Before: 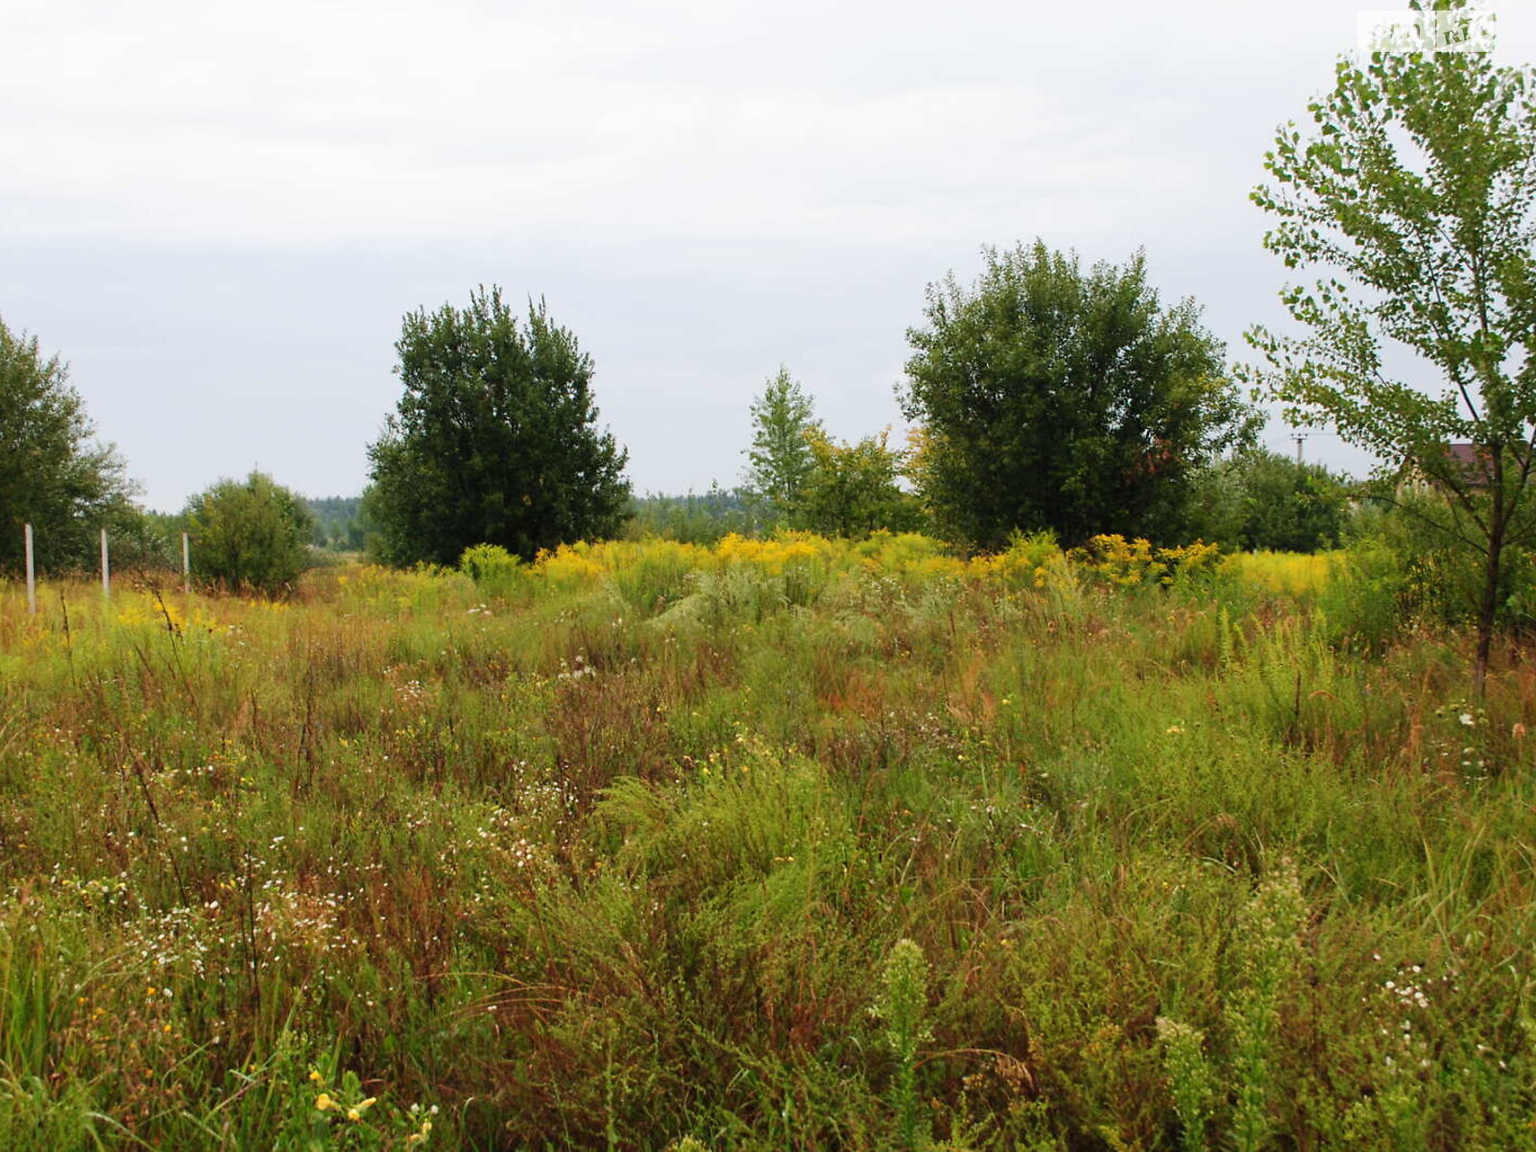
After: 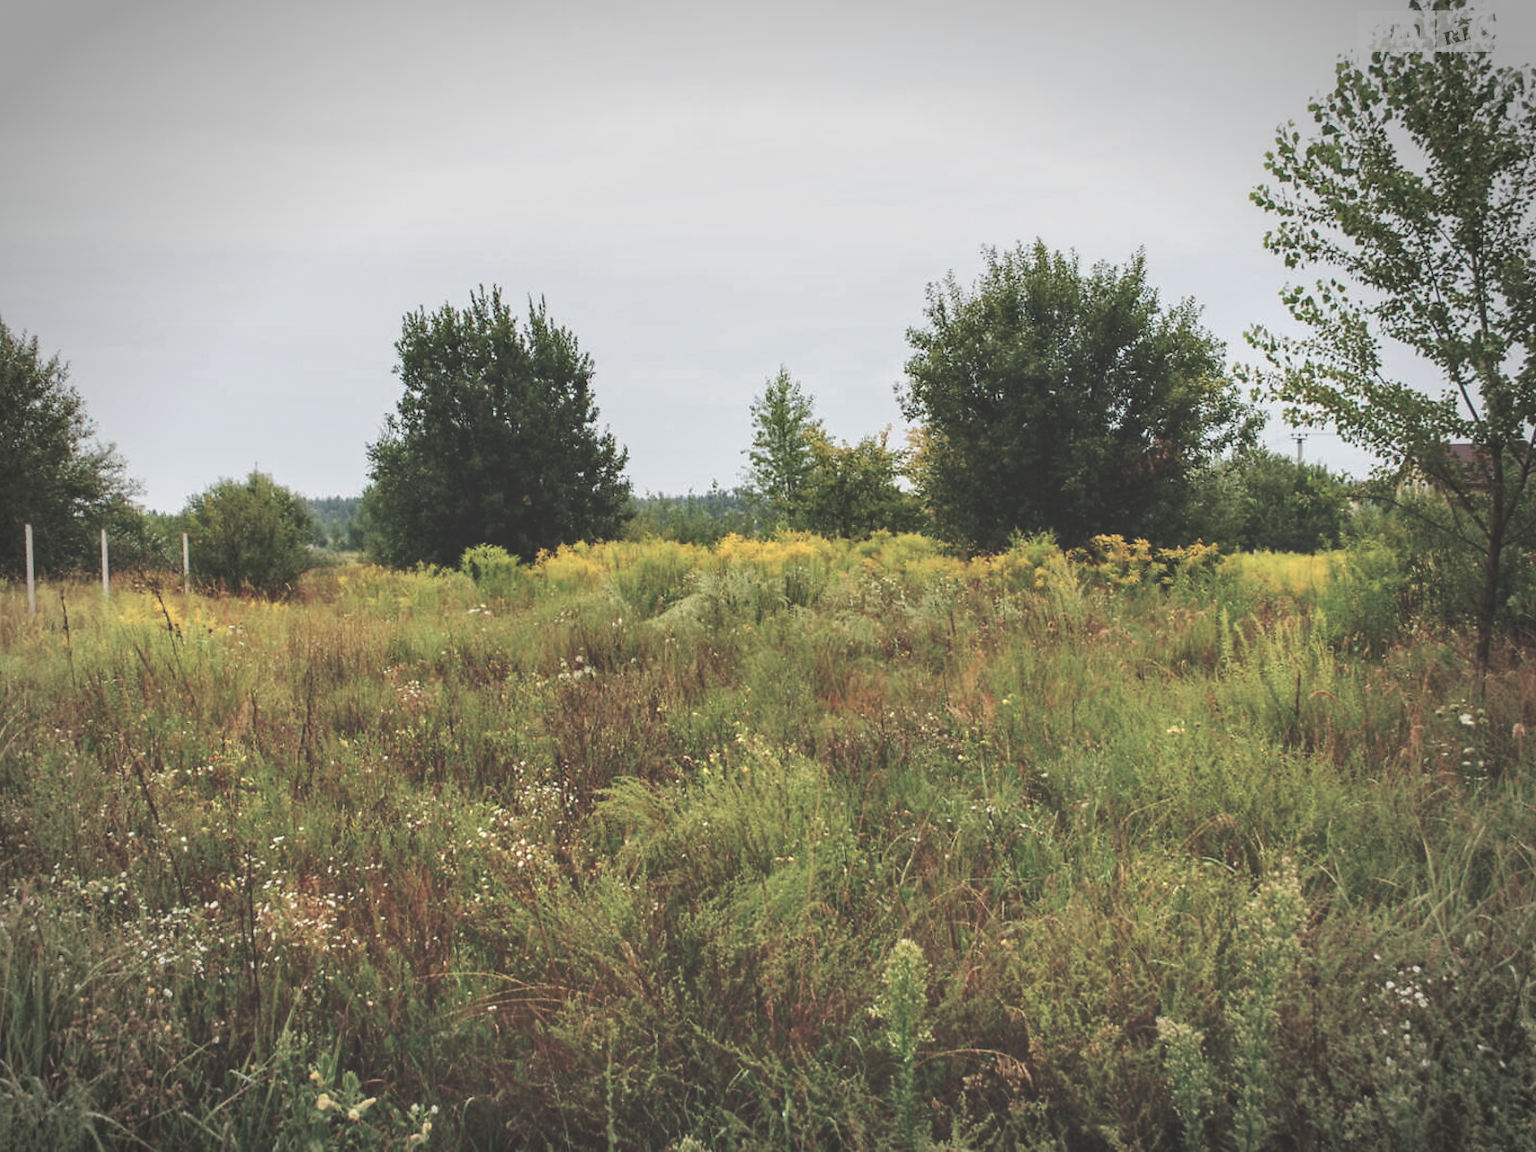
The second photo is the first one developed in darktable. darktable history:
tone curve: curves: ch0 [(0, 0) (0.003, 0.298) (0.011, 0.298) (0.025, 0.298) (0.044, 0.3) (0.069, 0.302) (0.1, 0.312) (0.136, 0.329) (0.177, 0.354) (0.224, 0.376) (0.277, 0.408) (0.335, 0.453) (0.399, 0.503) (0.468, 0.562) (0.543, 0.623) (0.623, 0.686) (0.709, 0.754) (0.801, 0.825) (0.898, 0.873) (1, 1)], preserve colors none
exposure: black level correction -0.015, exposure -0.5 EV, compensate highlight preservation false
local contrast: highlights 65%, shadows 54%, detail 169%, midtone range 0.514
vignetting: automatic ratio true
